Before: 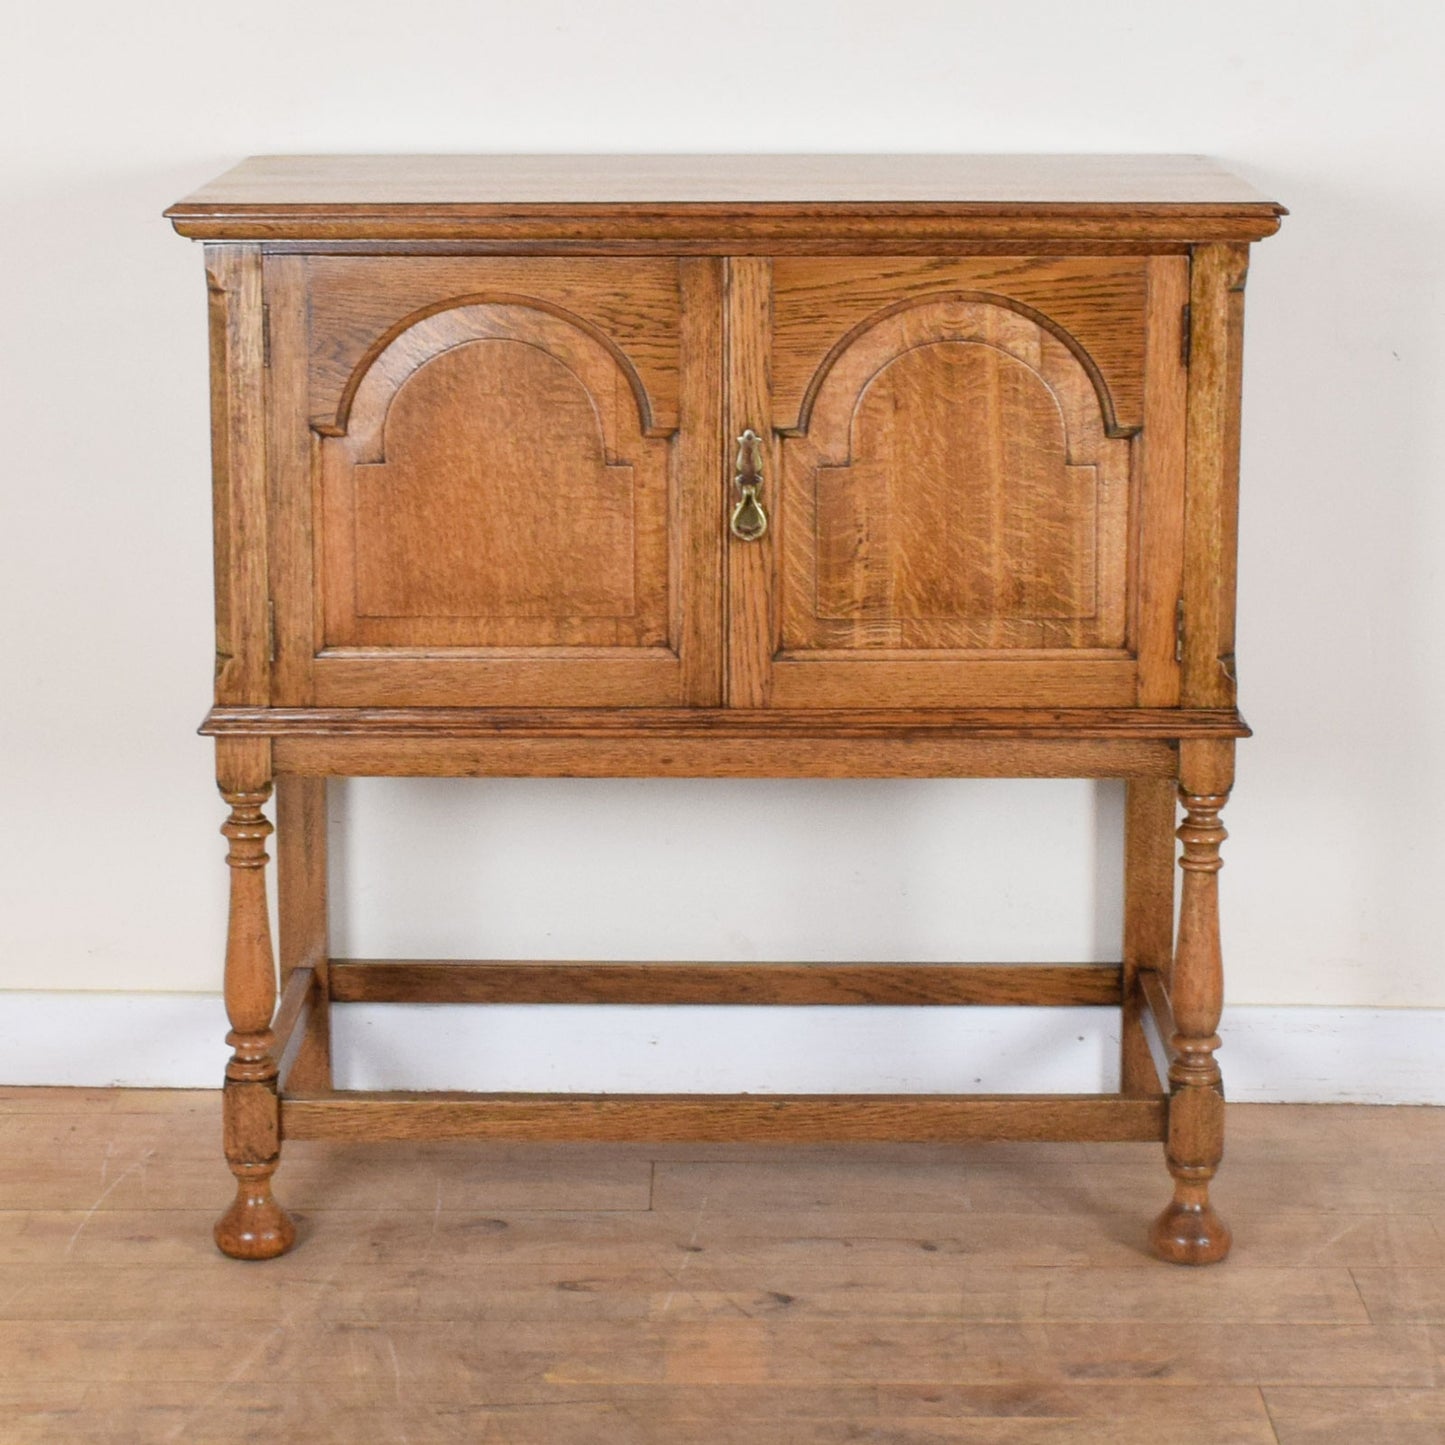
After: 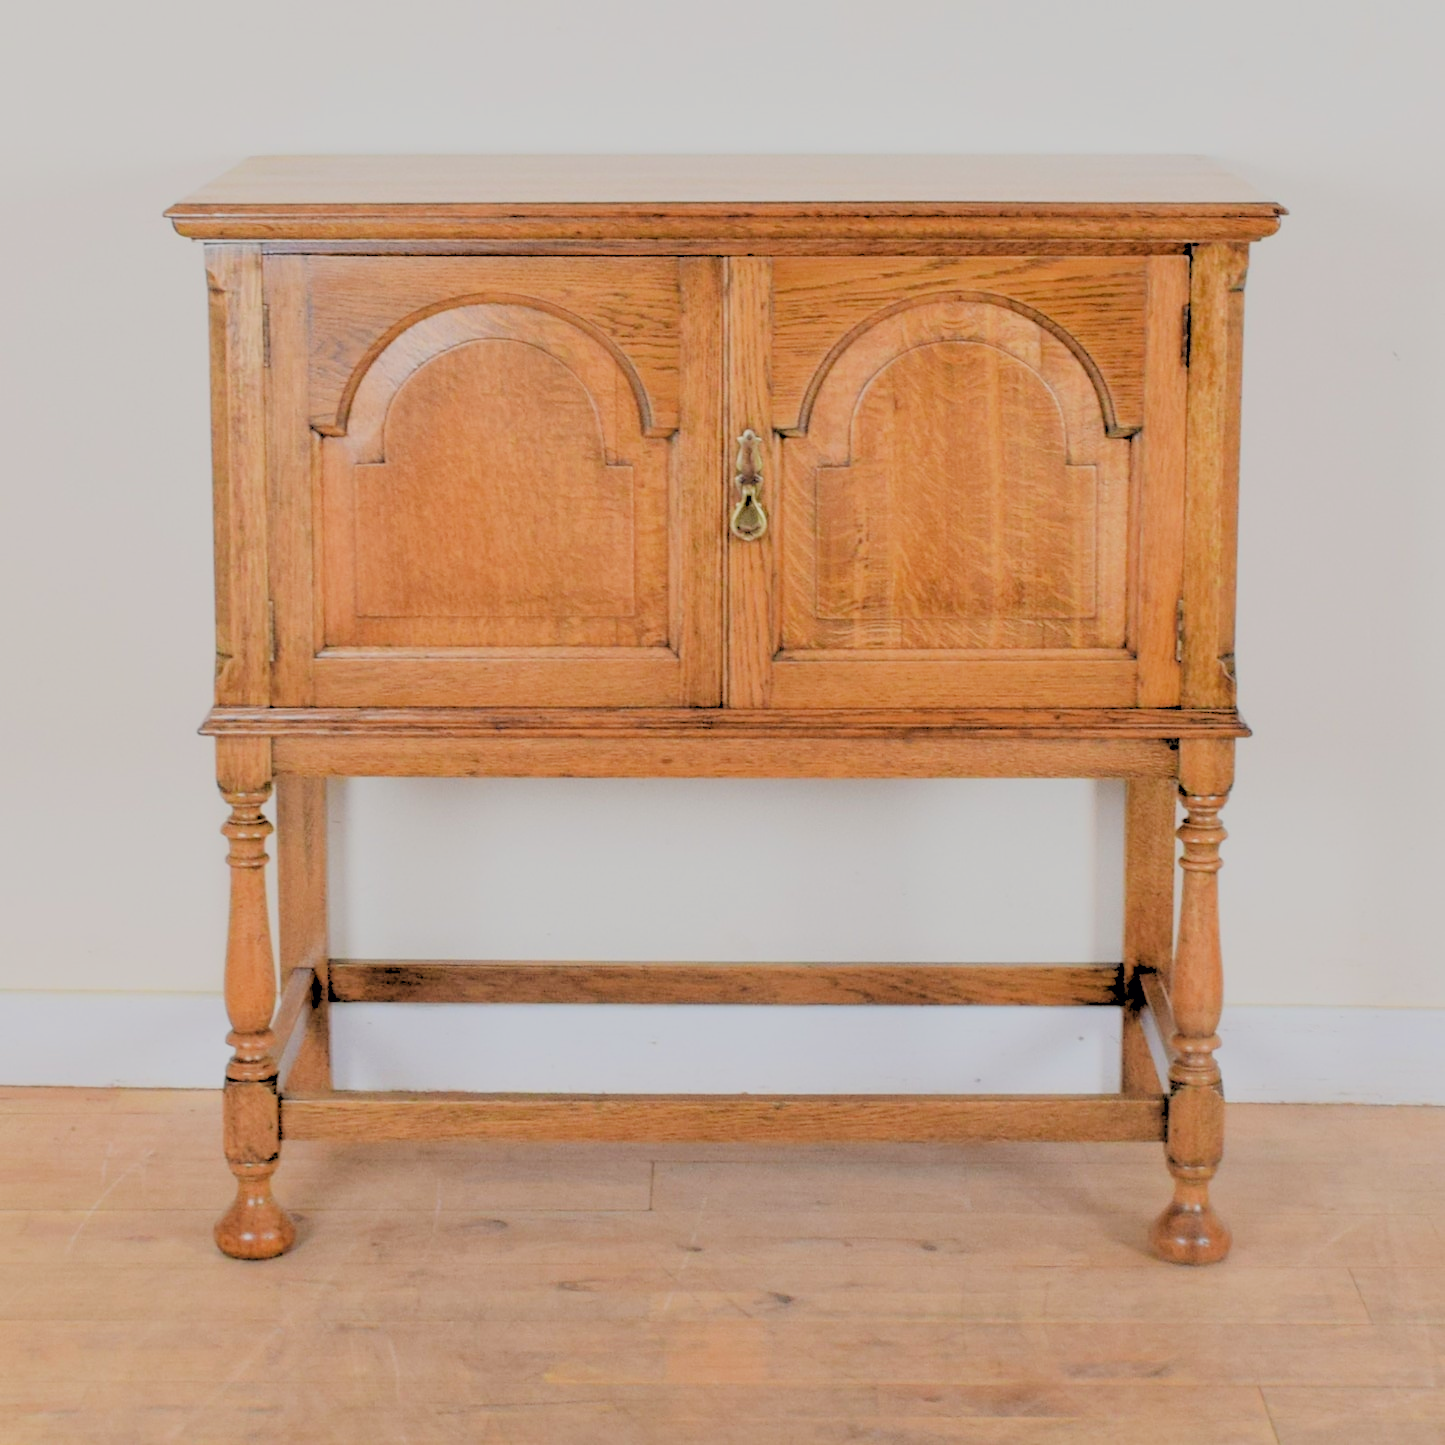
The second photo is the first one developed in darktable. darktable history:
rgb levels: levels [[0.027, 0.429, 0.996], [0, 0.5, 1], [0, 0.5, 1]]
filmic rgb: black relative exposure -7.15 EV, white relative exposure 5.36 EV, hardness 3.02, color science v6 (2022)
